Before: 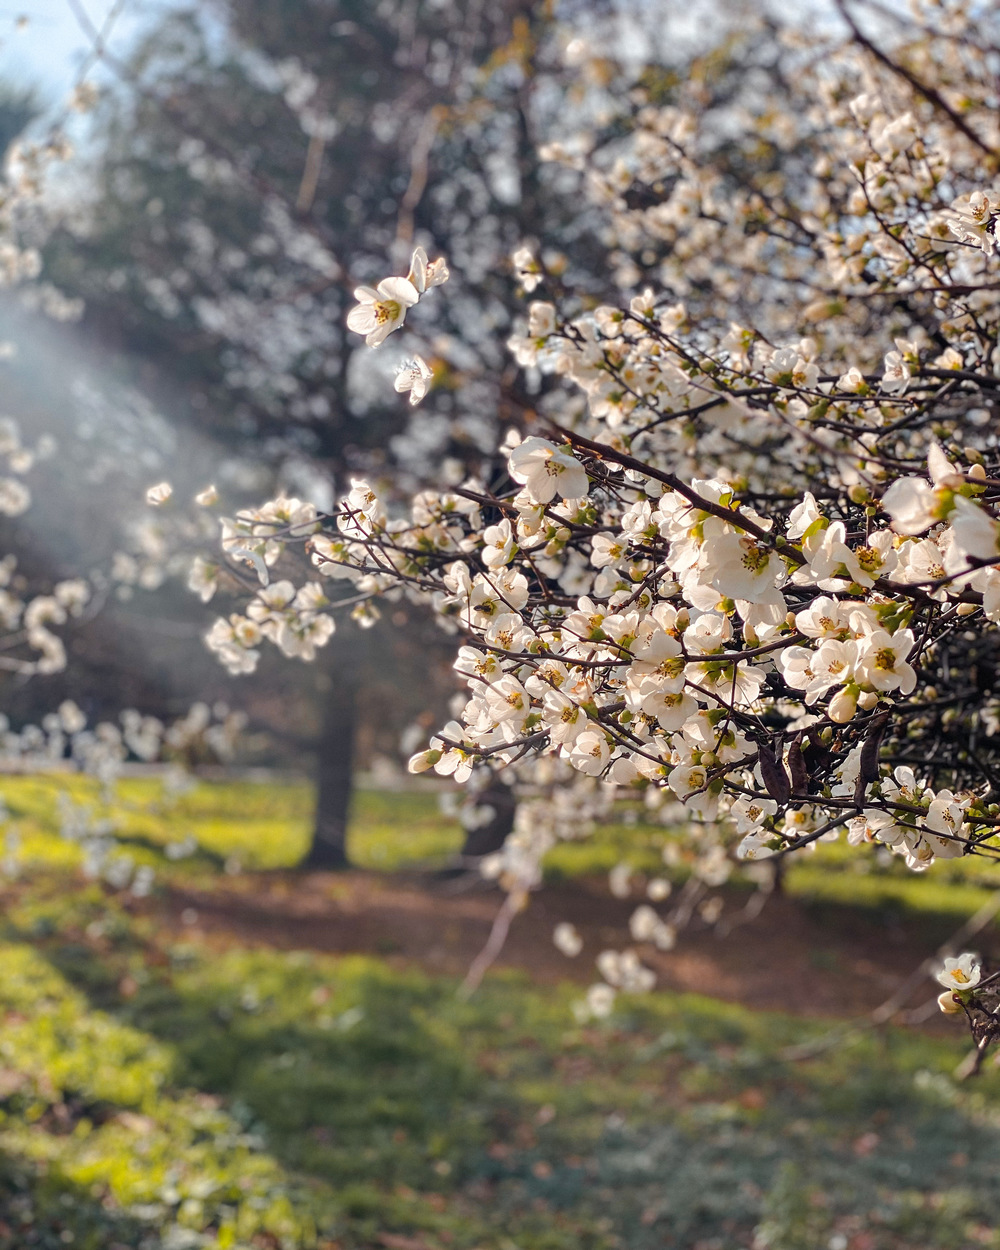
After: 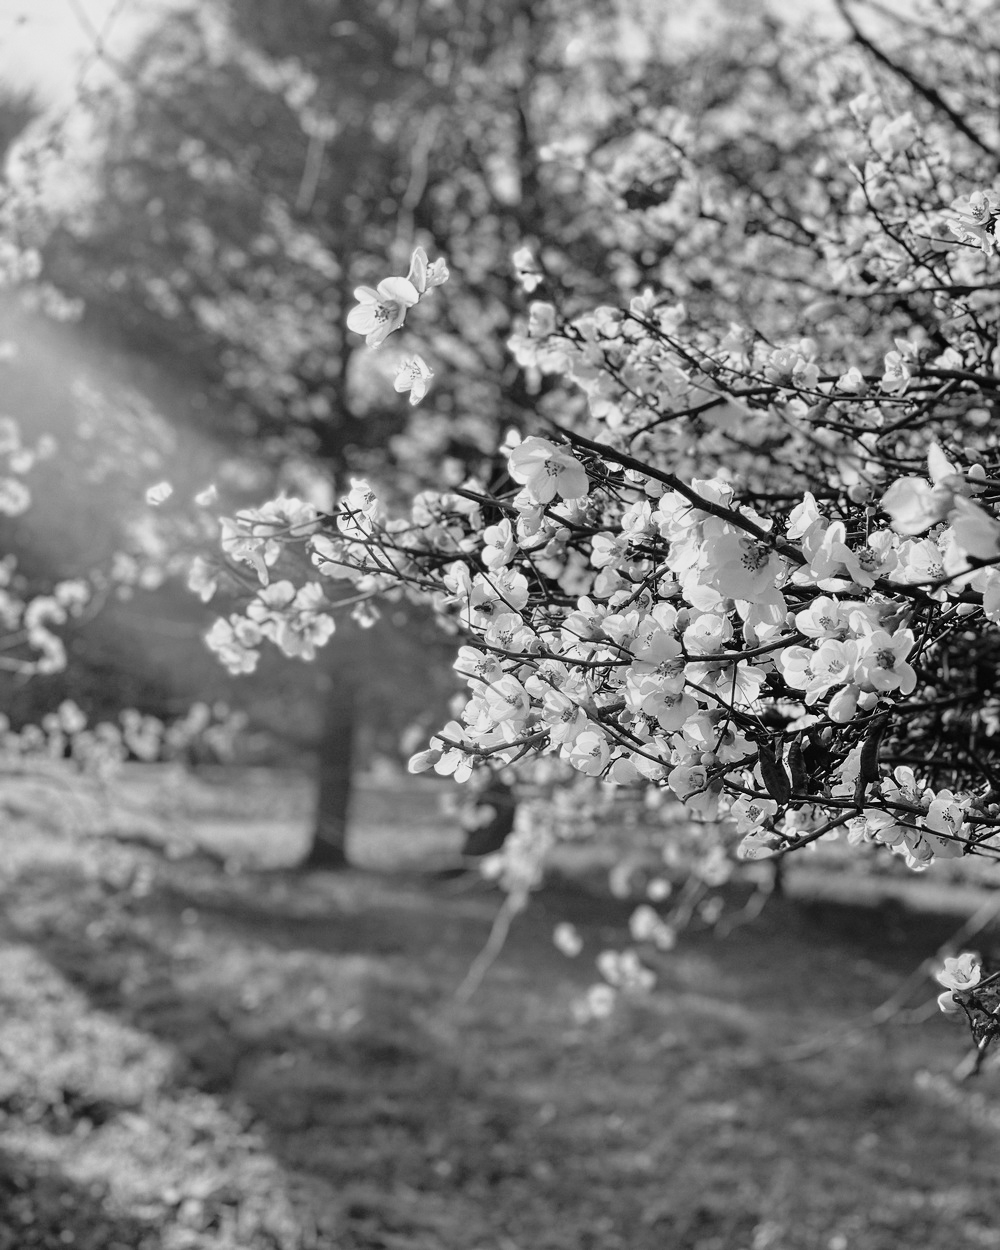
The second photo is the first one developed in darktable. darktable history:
tone curve: curves: ch0 [(0, 0.009) (0.105, 0.08) (0.195, 0.18) (0.283, 0.316) (0.384, 0.434) (0.485, 0.531) (0.638, 0.69) (0.81, 0.872) (1, 0.977)]; ch1 [(0, 0) (0.161, 0.092) (0.35, 0.33) (0.379, 0.401) (0.456, 0.469) (0.498, 0.502) (0.52, 0.536) (0.586, 0.617) (0.635, 0.655) (1, 1)]; ch2 [(0, 0) (0.371, 0.362) (0.437, 0.437) (0.483, 0.484) (0.53, 0.515) (0.56, 0.571) (0.622, 0.606) (1, 1)], color space Lab, independent channels, preserve colors none
monochrome: a 14.95, b -89.96
